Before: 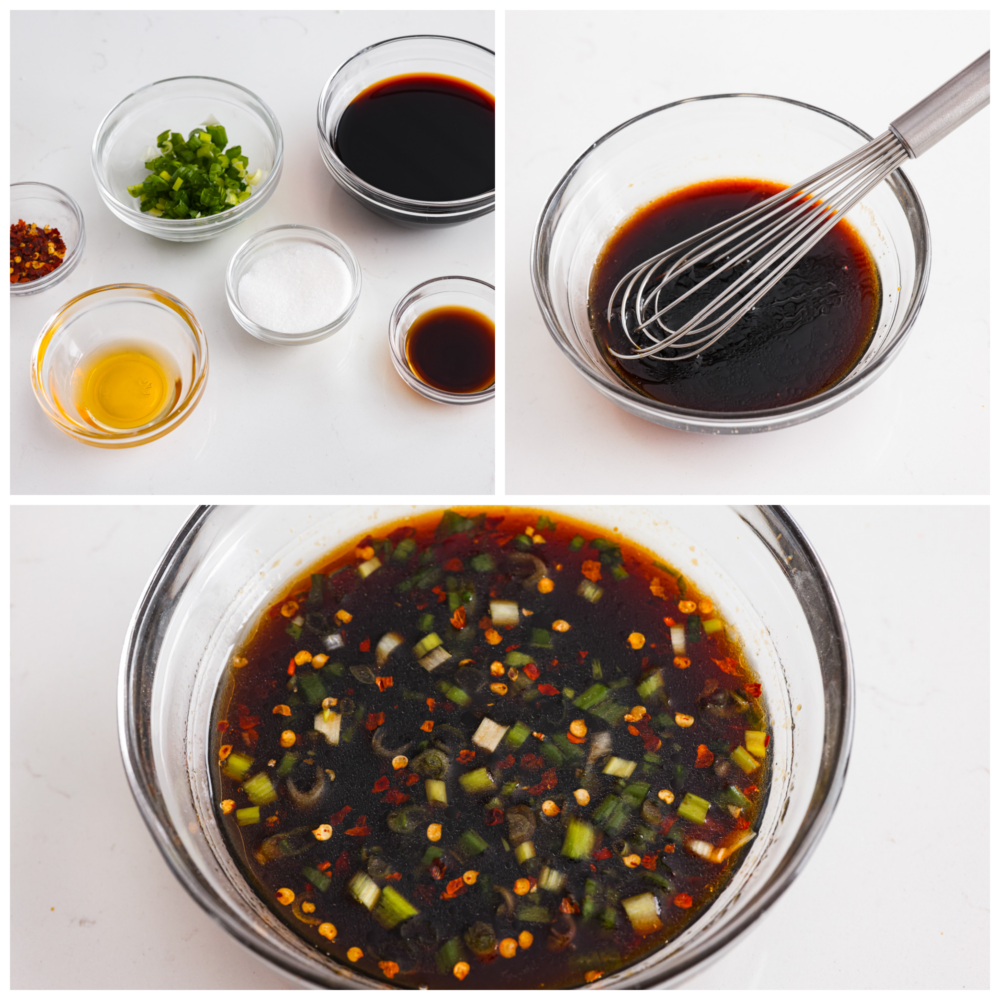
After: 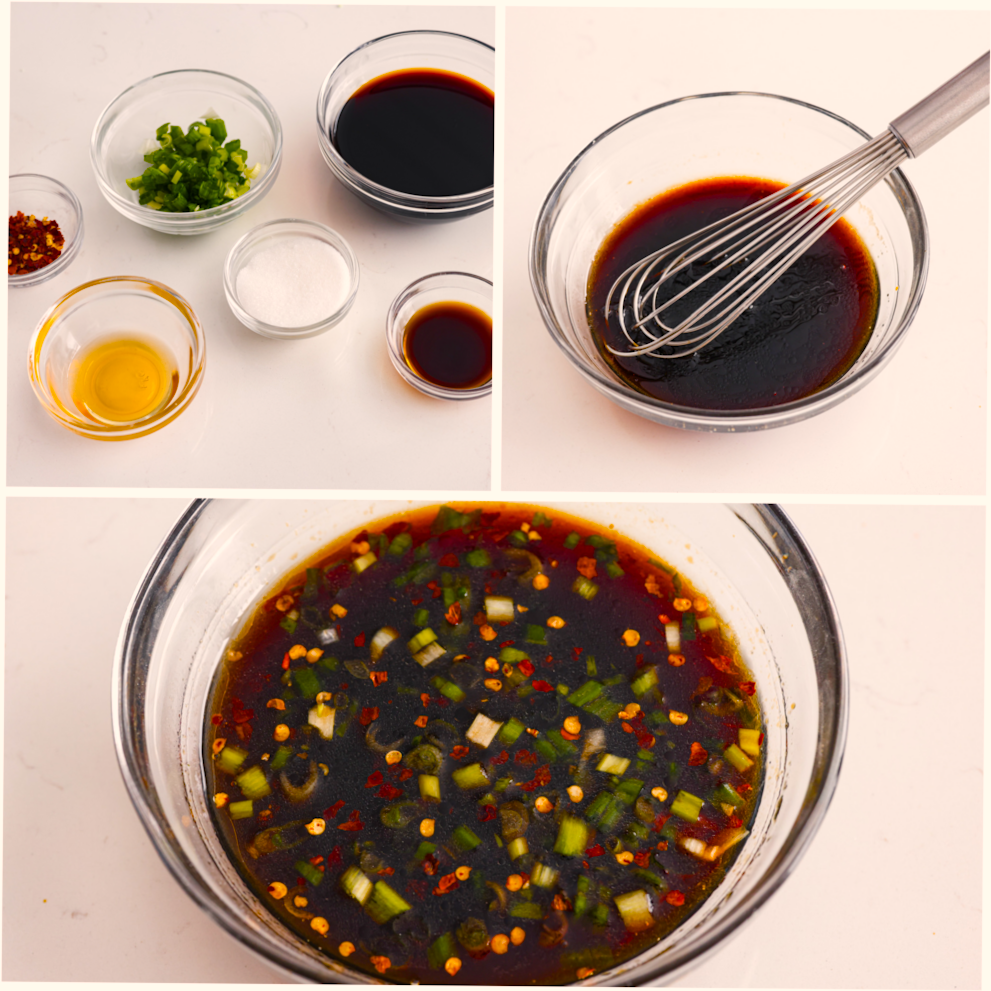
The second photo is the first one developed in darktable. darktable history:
color balance rgb: shadows lift › hue 87.45°, highlights gain › chroma 3.022%, highlights gain › hue 60.05°, perceptual saturation grading › global saturation 20%, perceptual saturation grading › highlights -14.199%, perceptual saturation grading › shadows 50.214%, global vibrance 20%
crop and rotate: angle -0.522°
